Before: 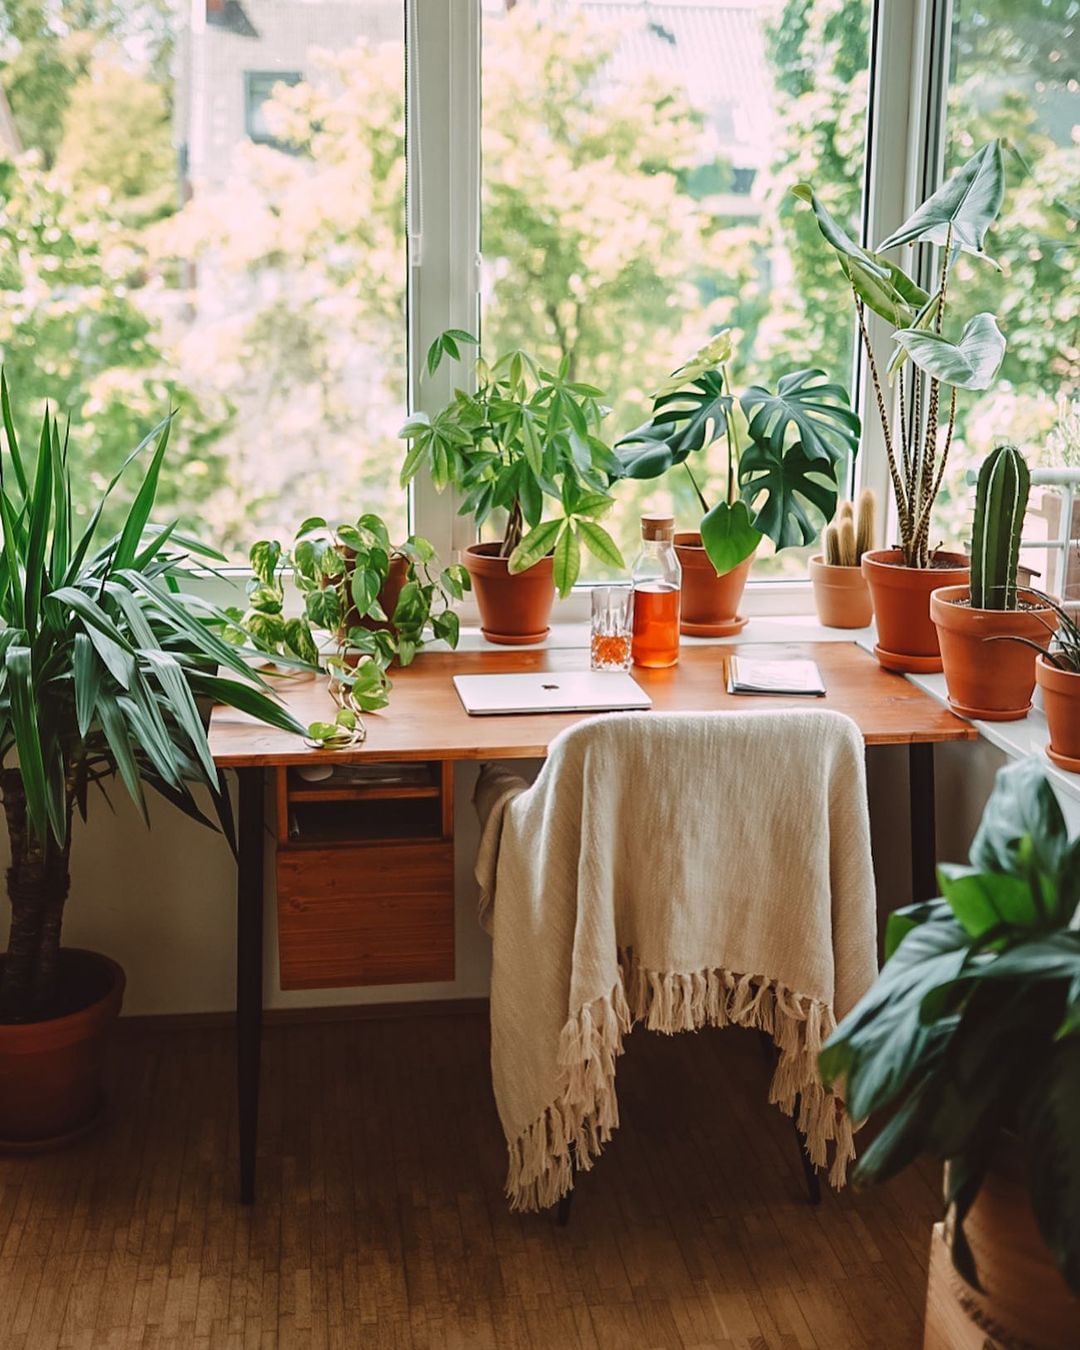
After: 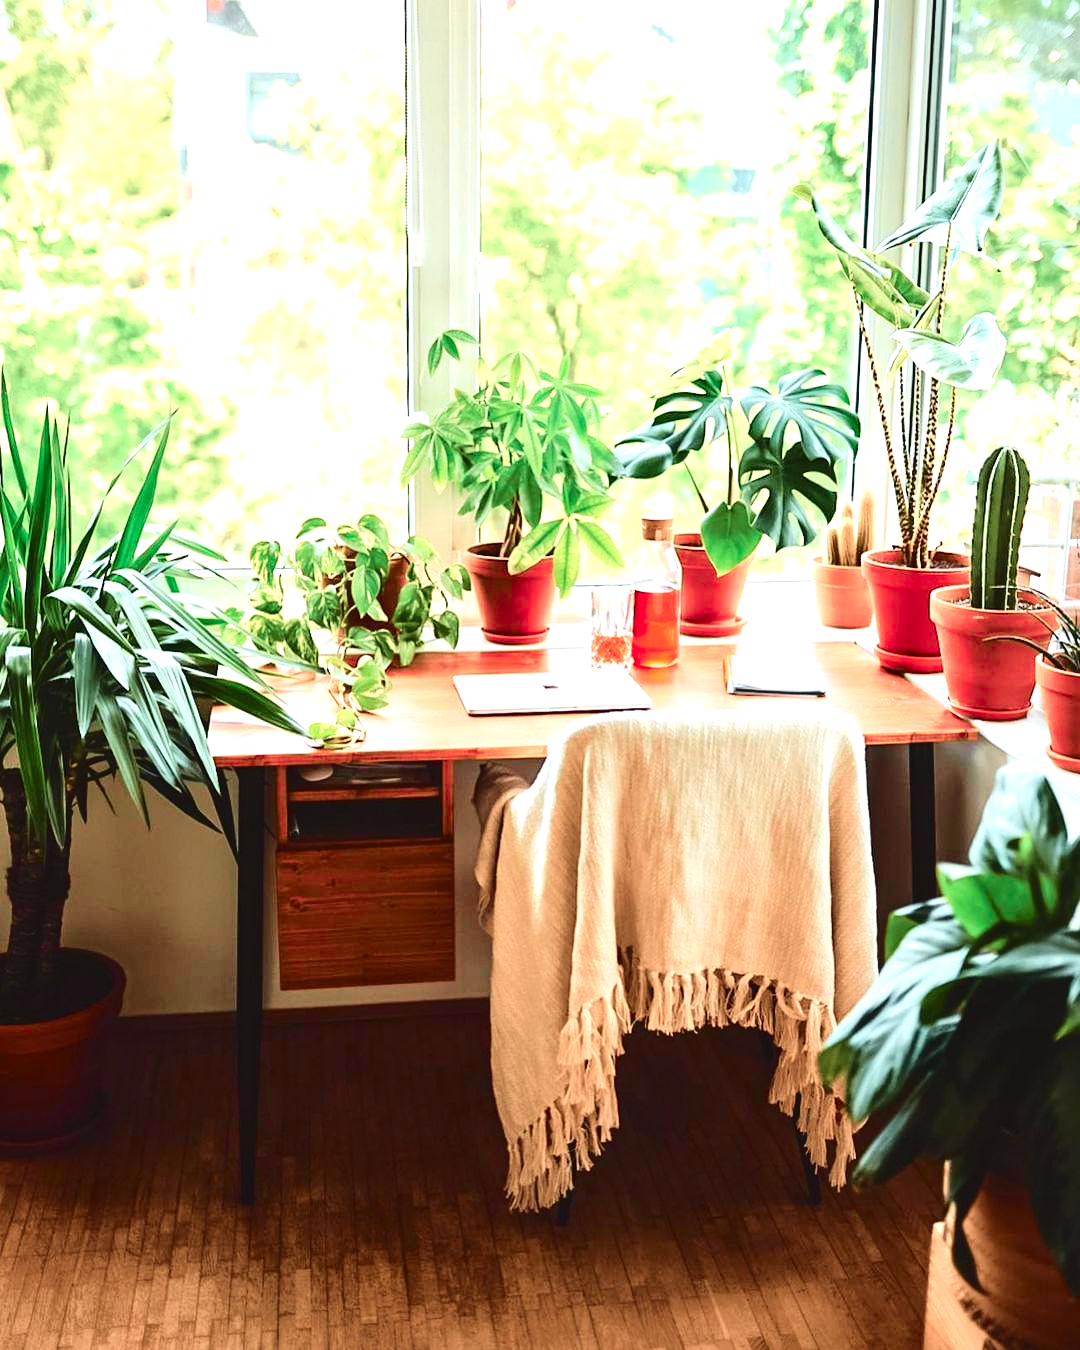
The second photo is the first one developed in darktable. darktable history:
tone curve: curves: ch0 [(0, 0) (0.081, 0.044) (0.192, 0.125) (0.283, 0.238) (0.416, 0.449) (0.495, 0.524) (0.686, 0.743) (0.826, 0.865) (0.978, 0.988)]; ch1 [(0, 0) (0.161, 0.092) (0.35, 0.33) (0.392, 0.392) (0.427, 0.426) (0.479, 0.472) (0.505, 0.497) (0.521, 0.514) (0.547, 0.568) (0.579, 0.597) (0.625, 0.627) (0.678, 0.733) (1, 1)]; ch2 [(0, 0) (0.346, 0.362) (0.404, 0.427) (0.502, 0.495) (0.531, 0.523) (0.549, 0.554) (0.582, 0.596) (0.629, 0.642) (0.717, 0.678) (1, 1)], color space Lab, independent channels, preserve colors none
contrast brightness saturation: contrast 0.151, brightness -0.008, saturation 0.103
exposure: black level correction -0.002, exposure 1.113 EV, compensate highlight preservation false
